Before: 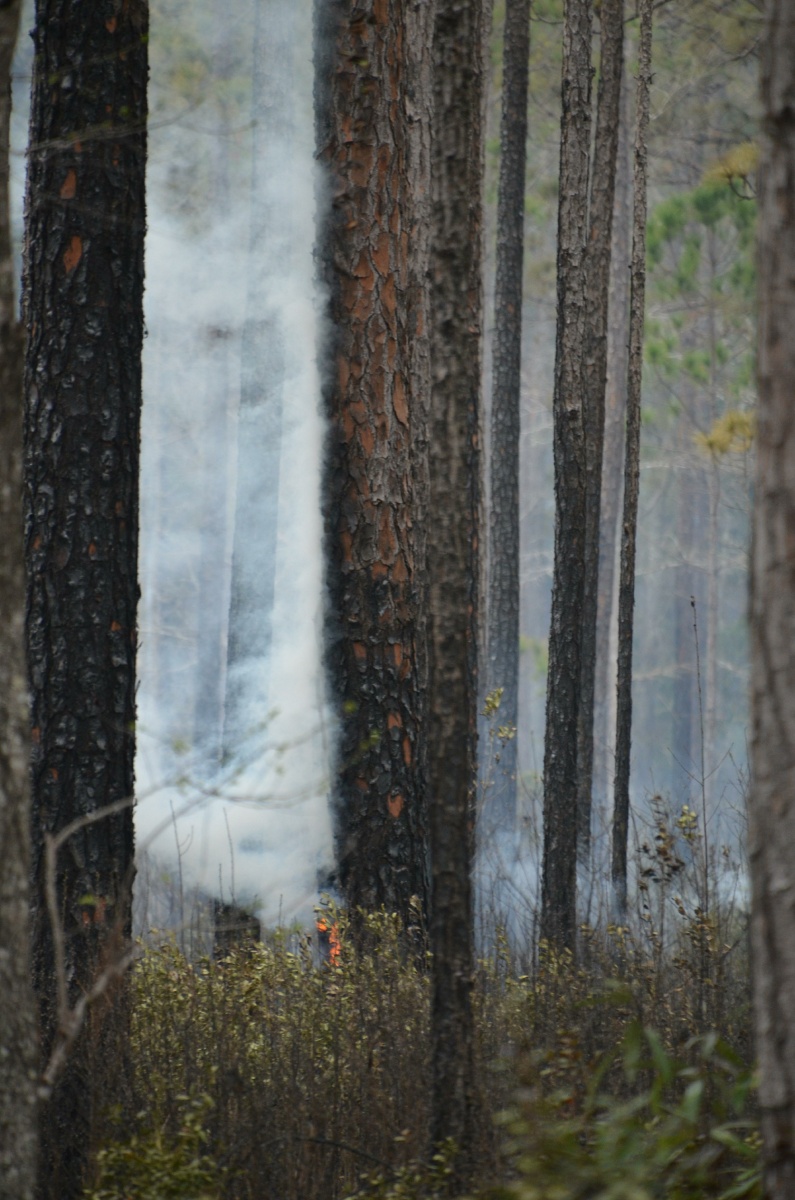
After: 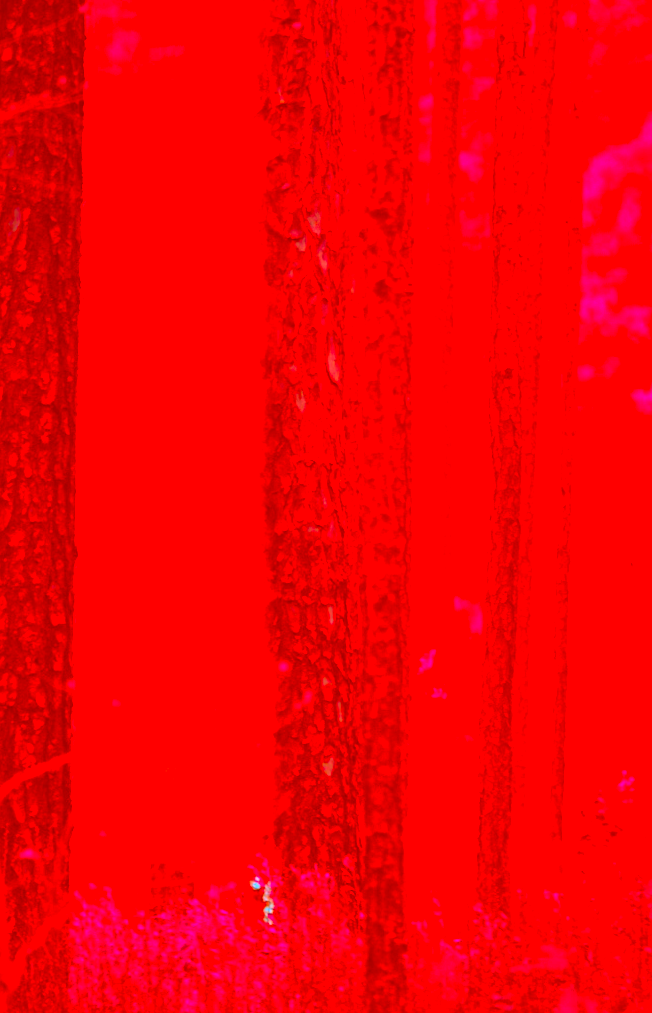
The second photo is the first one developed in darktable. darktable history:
crop and rotate: left 7.196%, top 4.574%, right 10.605%, bottom 13.178%
rotate and perspective: lens shift (horizontal) -0.055, automatic cropping off
color correction: highlights a* -39.68, highlights b* -40, shadows a* -40, shadows b* -40, saturation -3
exposure: black level correction 0, exposure 1.1 EV, compensate highlight preservation false
color balance: lift [1.004, 1.002, 1.002, 0.998], gamma [1, 1.007, 1.002, 0.993], gain [1, 0.977, 1.013, 1.023], contrast -3.64%
global tonemap: drago (1, 100), detail 1
